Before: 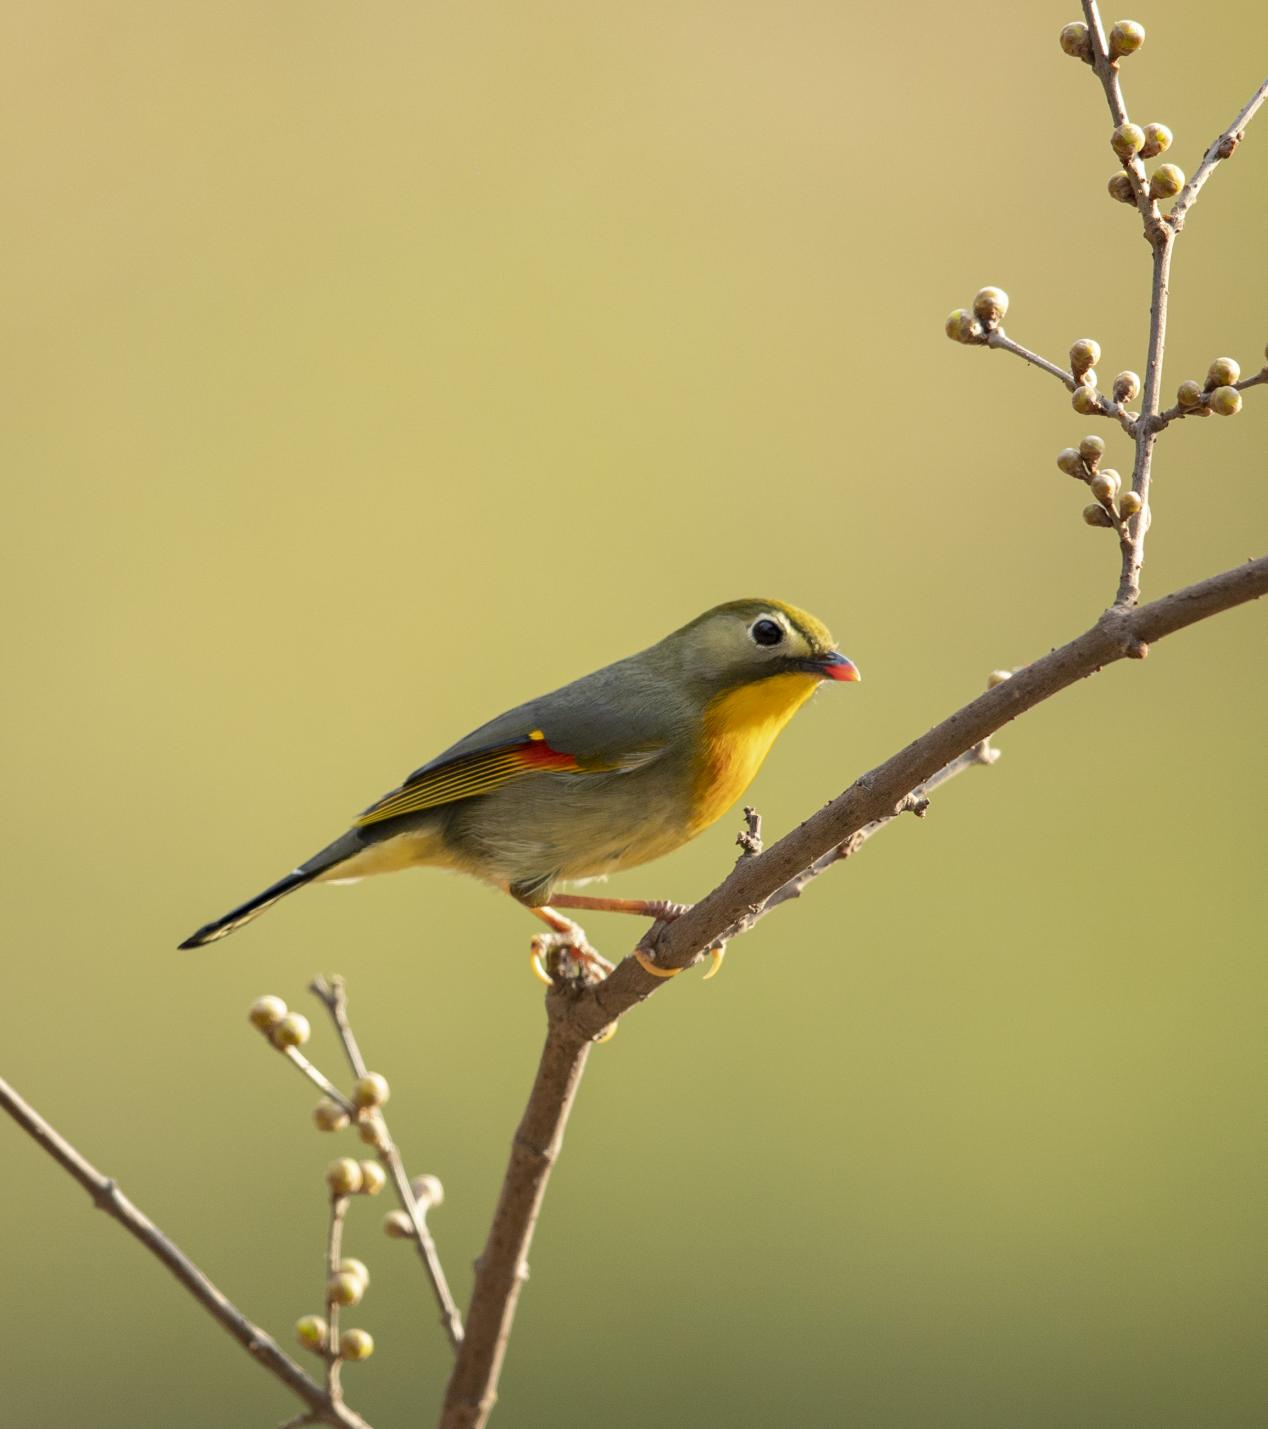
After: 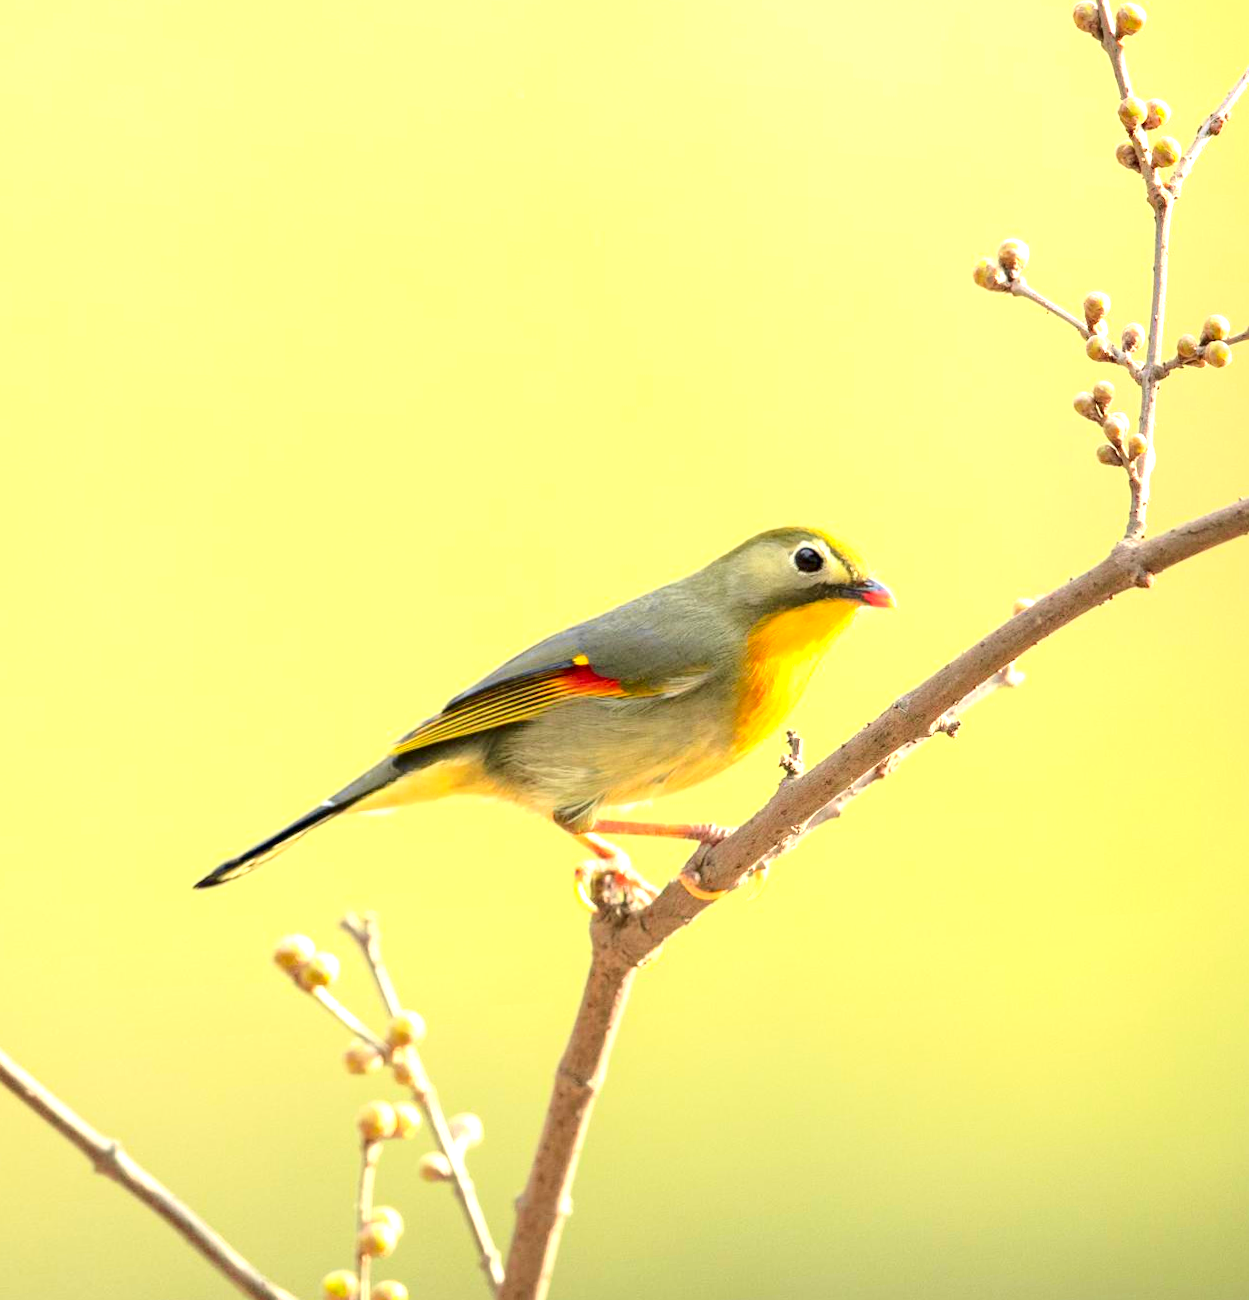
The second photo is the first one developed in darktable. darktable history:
rotate and perspective: rotation -0.013°, lens shift (vertical) -0.027, lens shift (horizontal) 0.178, crop left 0.016, crop right 0.989, crop top 0.082, crop bottom 0.918
tone curve: curves: ch0 [(0, 0) (0.058, 0.027) (0.214, 0.183) (0.295, 0.288) (0.48, 0.541) (0.658, 0.703) (0.741, 0.775) (0.844, 0.866) (0.986, 0.957)]; ch1 [(0, 0) (0.172, 0.123) (0.312, 0.296) (0.437, 0.429) (0.471, 0.469) (0.502, 0.5) (0.513, 0.515) (0.572, 0.603) (0.617, 0.653) (0.68, 0.724) (0.889, 0.924) (1, 1)]; ch2 [(0, 0) (0.411, 0.424) (0.489, 0.49) (0.502, 0.5) (0.512, 0.524) (0.549, 0.578) (0.604, 0.628) (0.709, 0.748) (1, 1)], color space Lab, independent channels, preserve colors none
exposure: black level correction 0, exposure 1.45 EV, compensate exposure bias true, compensate highlight preservation false
